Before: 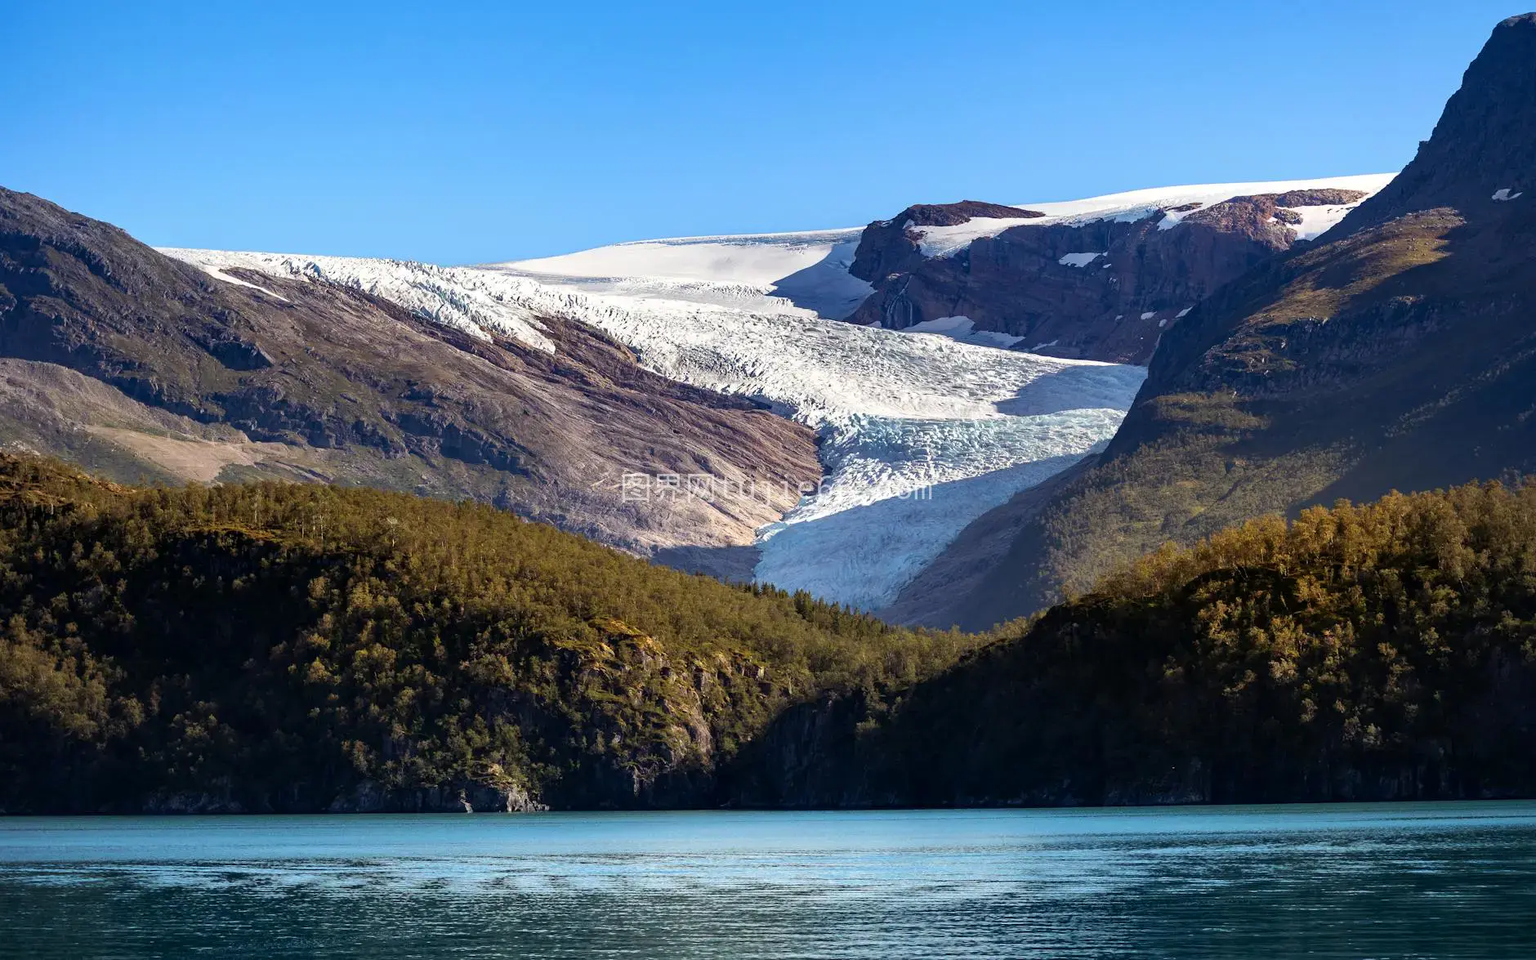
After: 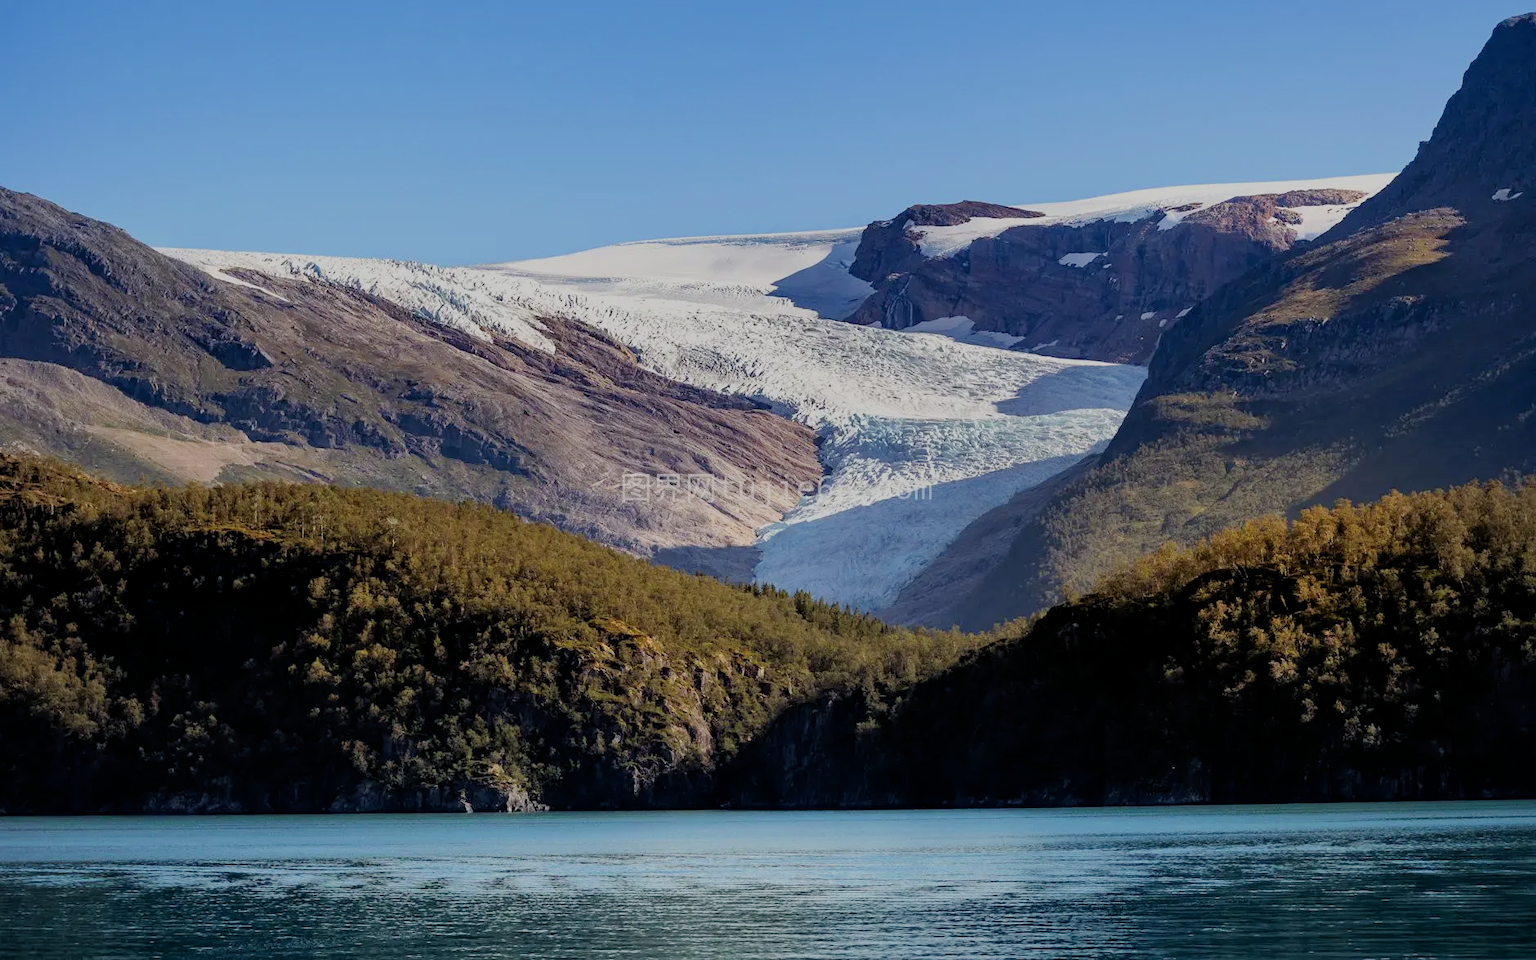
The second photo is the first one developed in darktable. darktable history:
filmic rgb: black relative exposure -8.77 EV, white relative exposure 4.98 EV, threshold 3.03 EV, target black luminance 0%, hardness 3.78, latitude 66.33%, contrast 0.827, shadows ↔ highlights balance 19.18%, iterations of high-quality reconstruction 0, enable highlight reconstruction true
